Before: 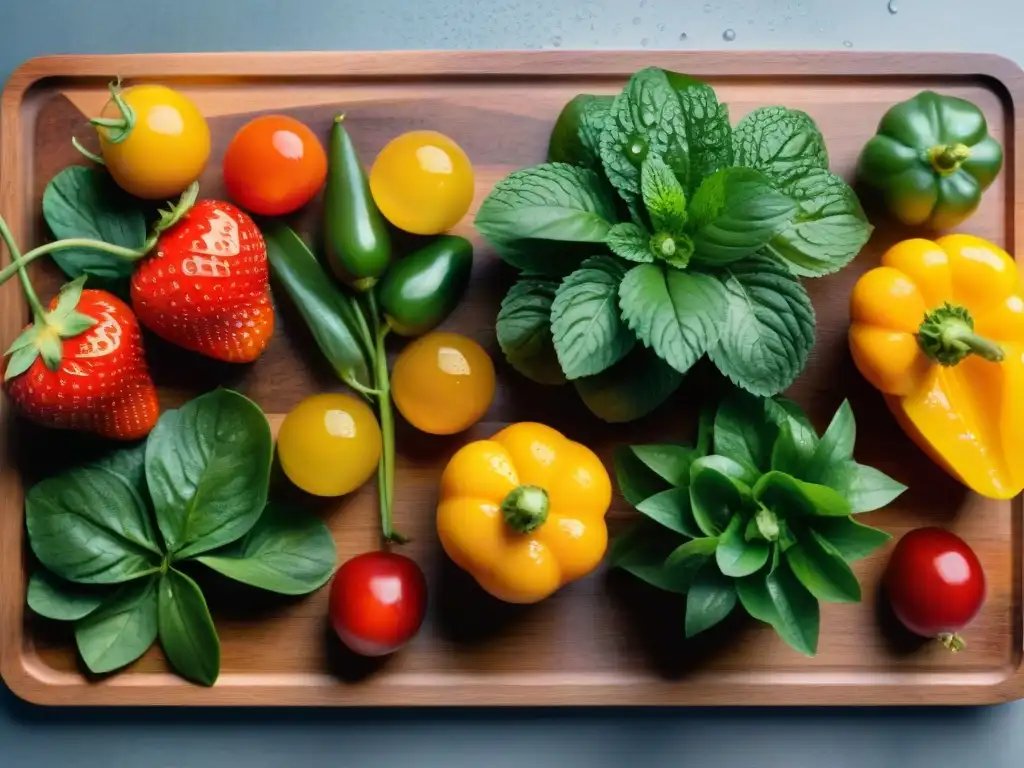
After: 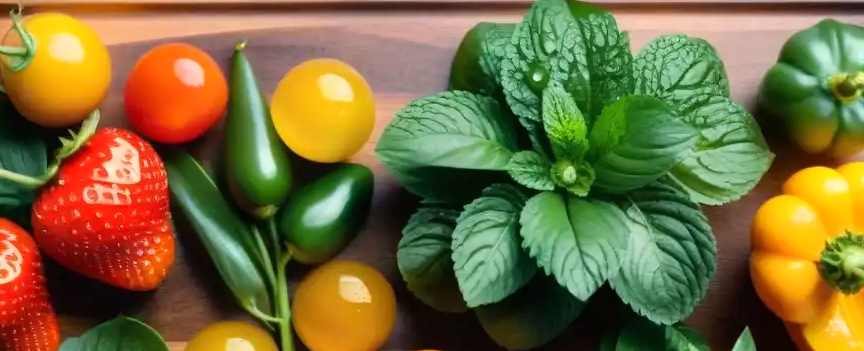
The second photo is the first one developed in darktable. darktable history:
crop and rotate: left 9.684%, top 9.404%, right 5.878%, bottom 44.807%
exposure: exposure 0.203 EV, compensate exposure bias true, compensate highlight preservation false
